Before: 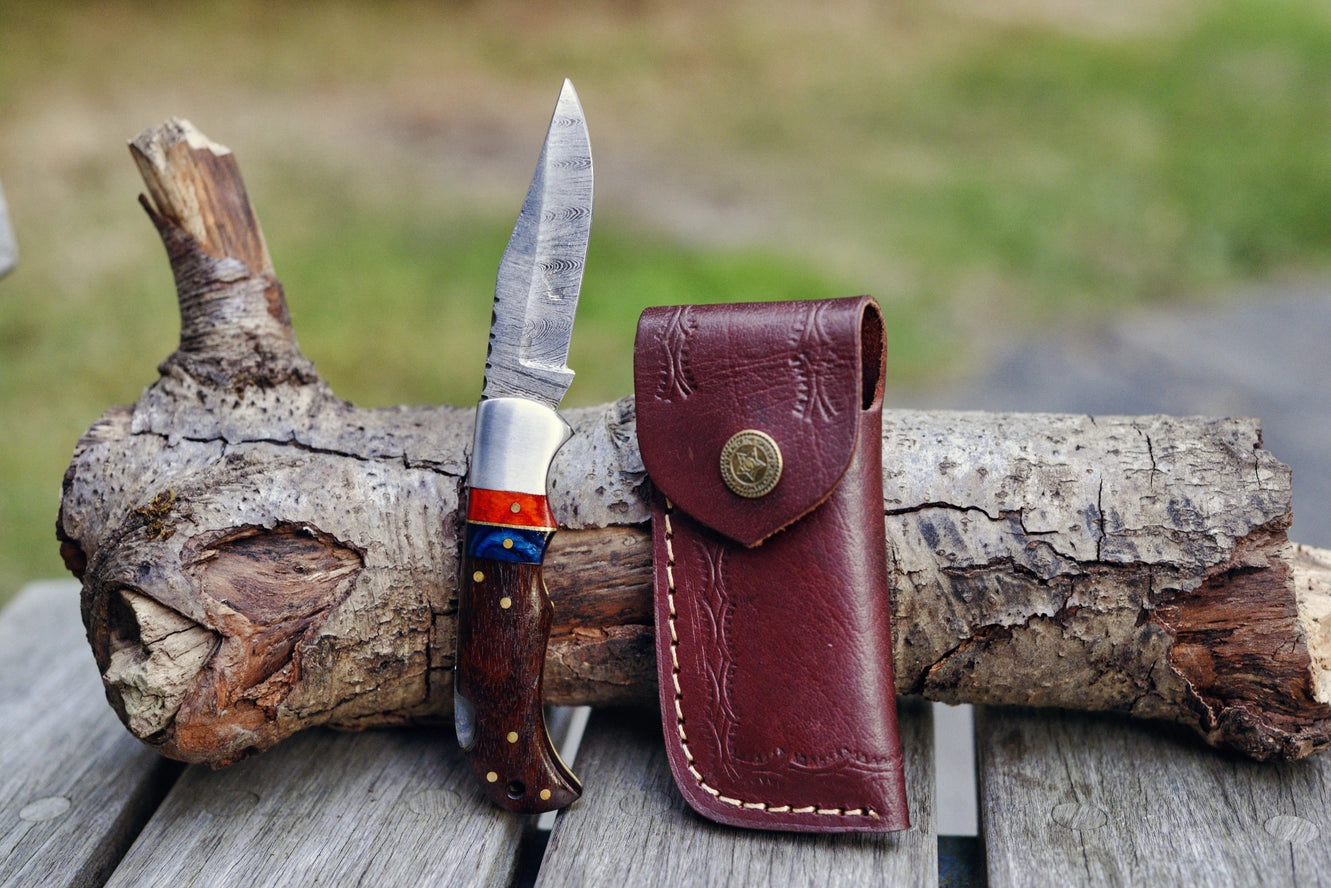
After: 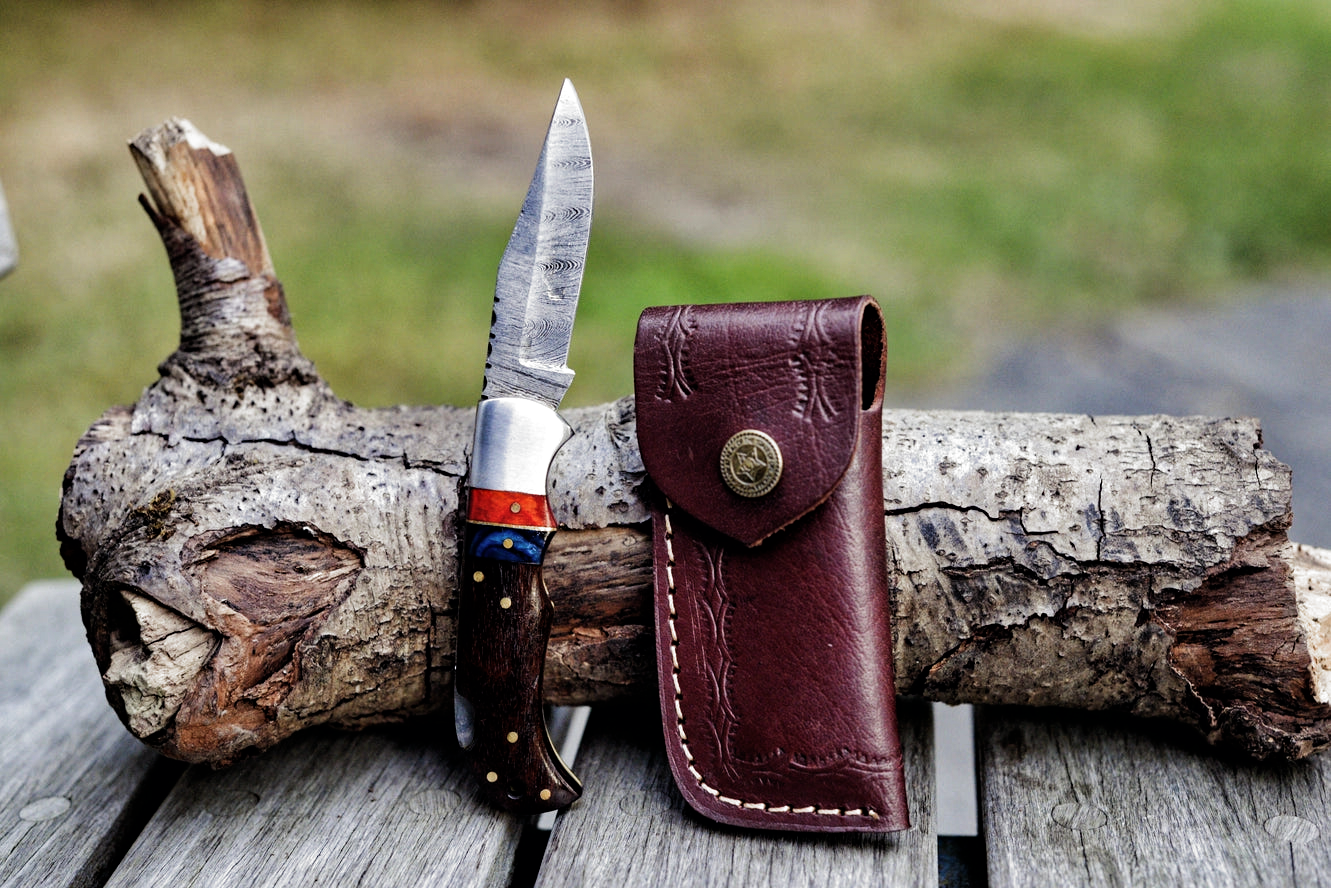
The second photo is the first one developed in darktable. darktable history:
filmic rgb: black relative exposure -8.2 EV, white relative exposure 2.2 EV, threshold 3 EV, hardness 7.11, latitude 75%, contrast 1.325, highlights saturation mix -2%, shadows ↔ highlights balance 30%, preserve chrominance RGB euclidean norm, color science v5 (2021), contrast in shadows safe, contrast in highlights safe, enable highlight reconstruction true
haze removal: compatibility mode true, adaptive false
